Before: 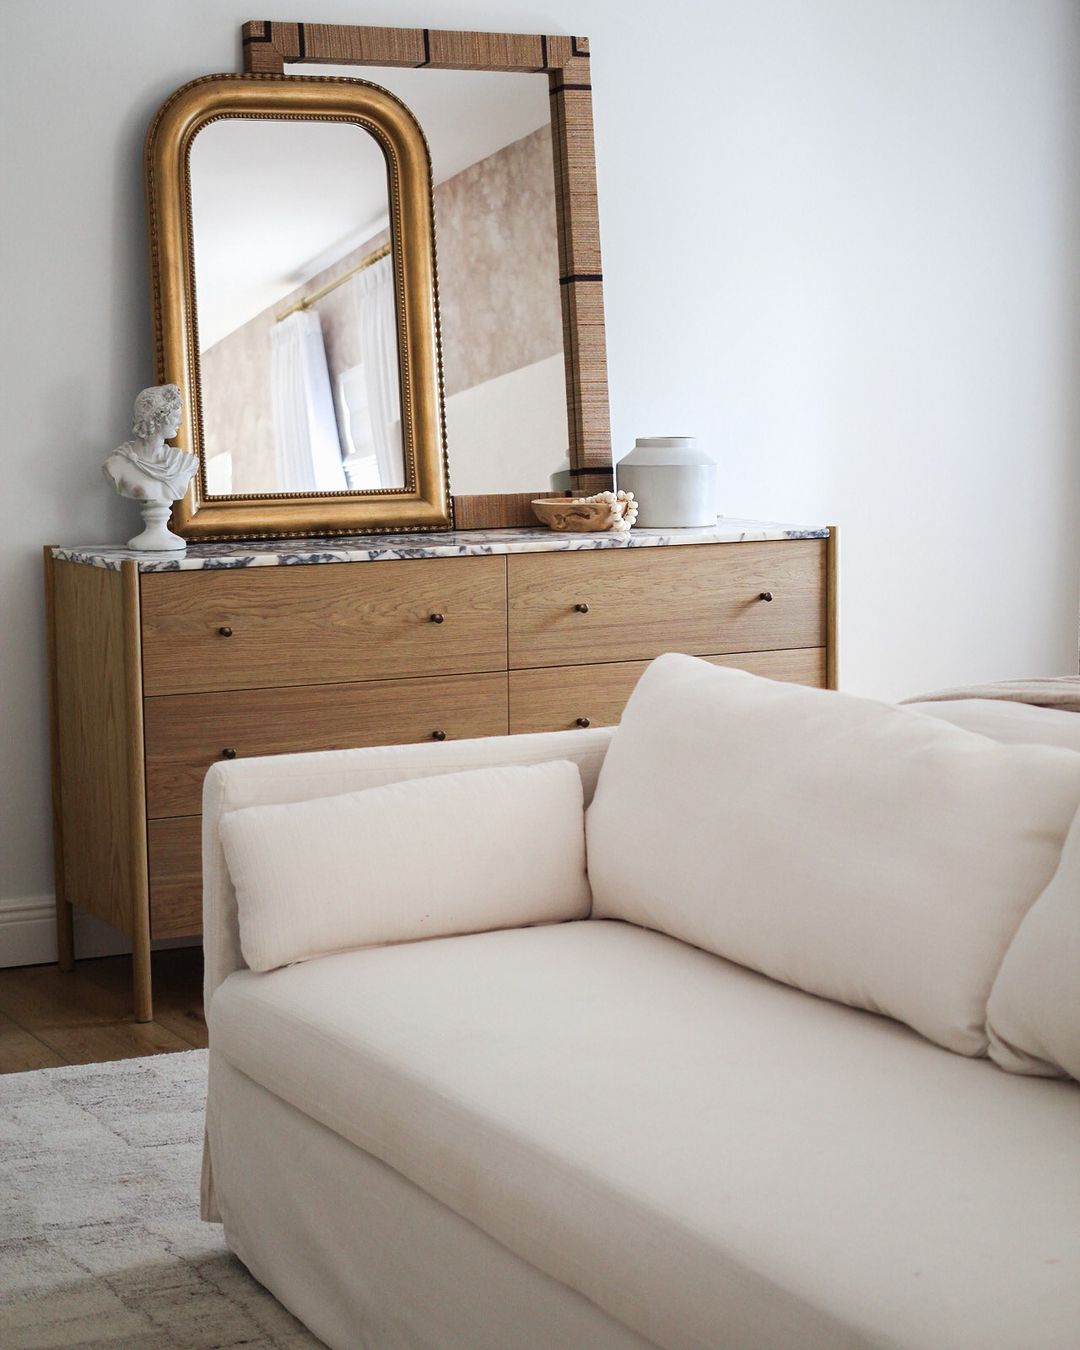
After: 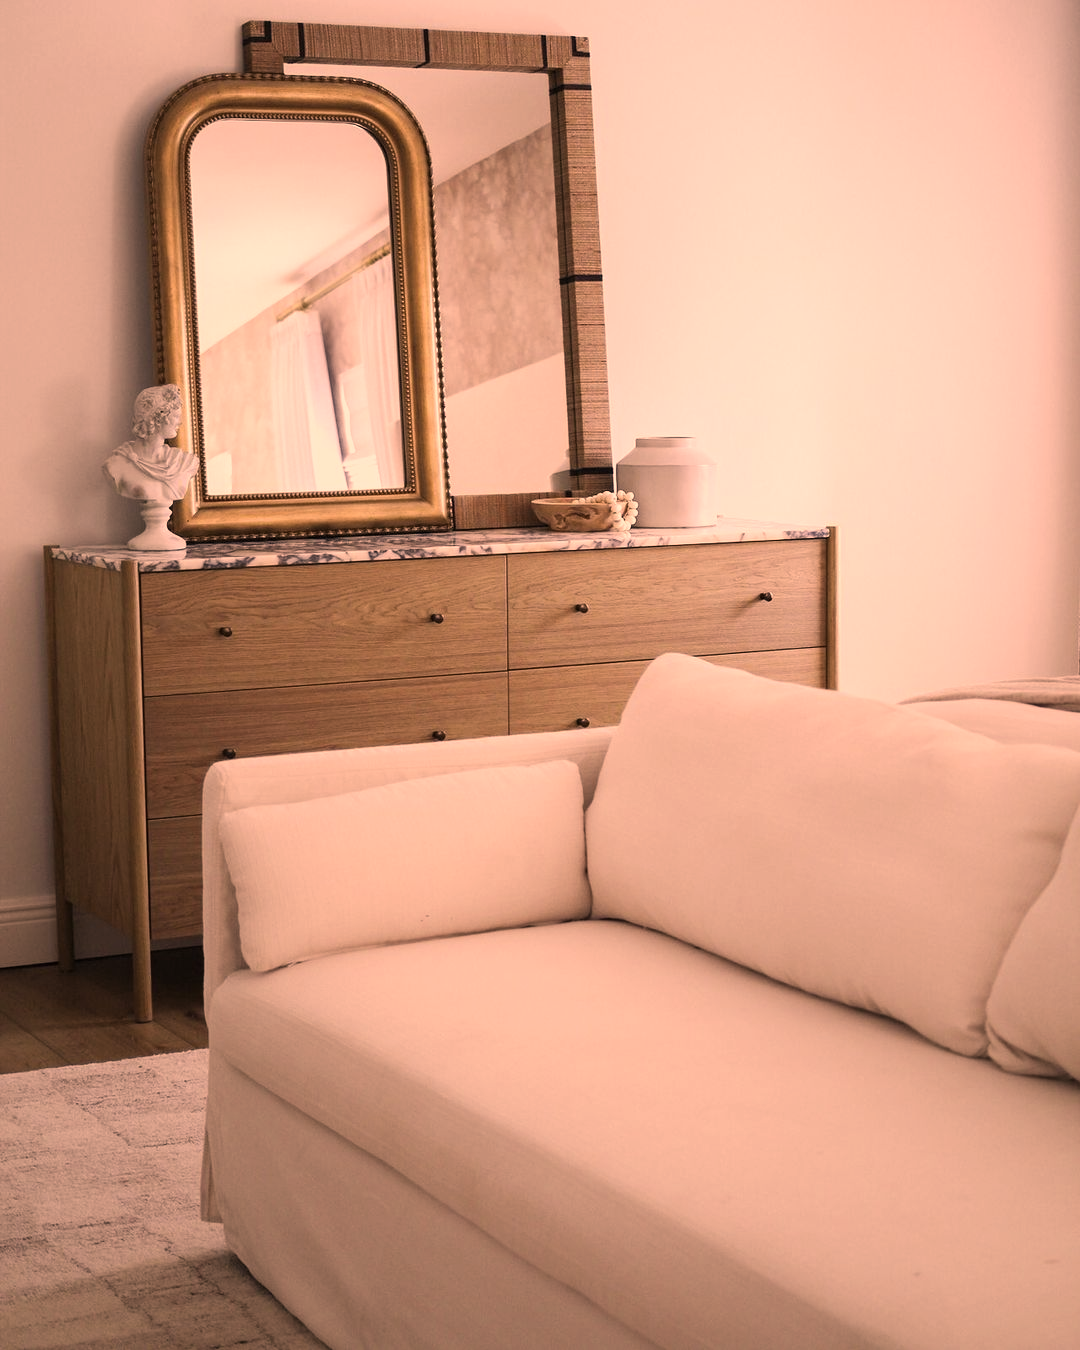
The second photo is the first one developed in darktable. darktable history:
color correction: highlights a* 40, highlights b* 40, saturation 0.69
